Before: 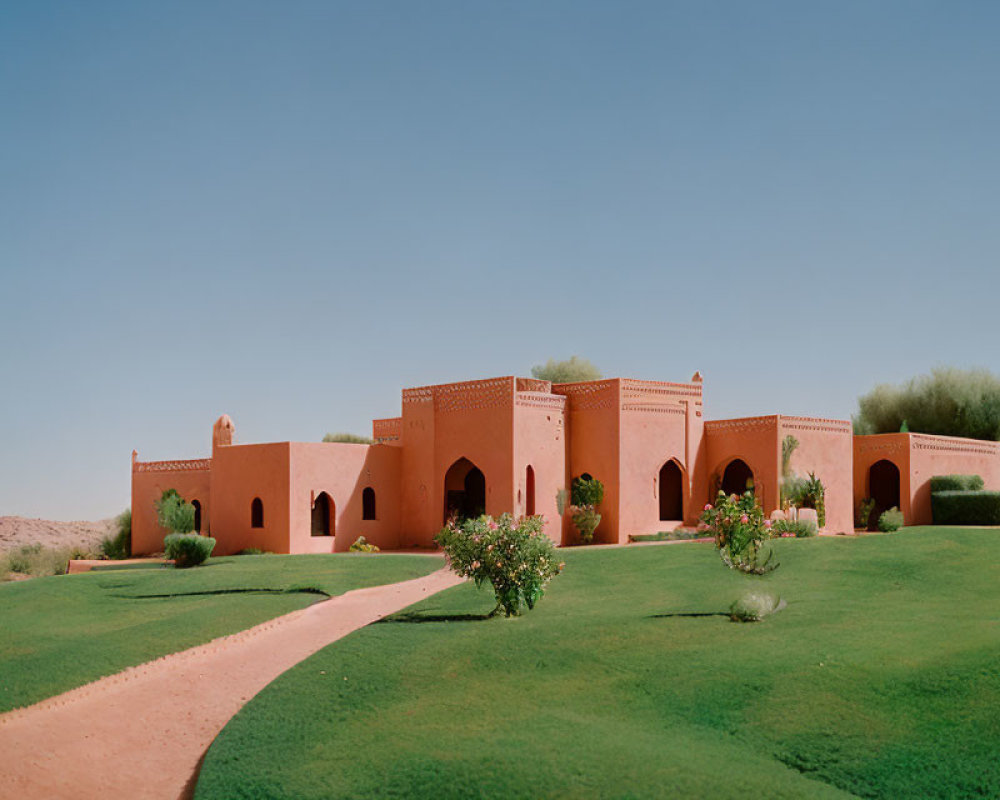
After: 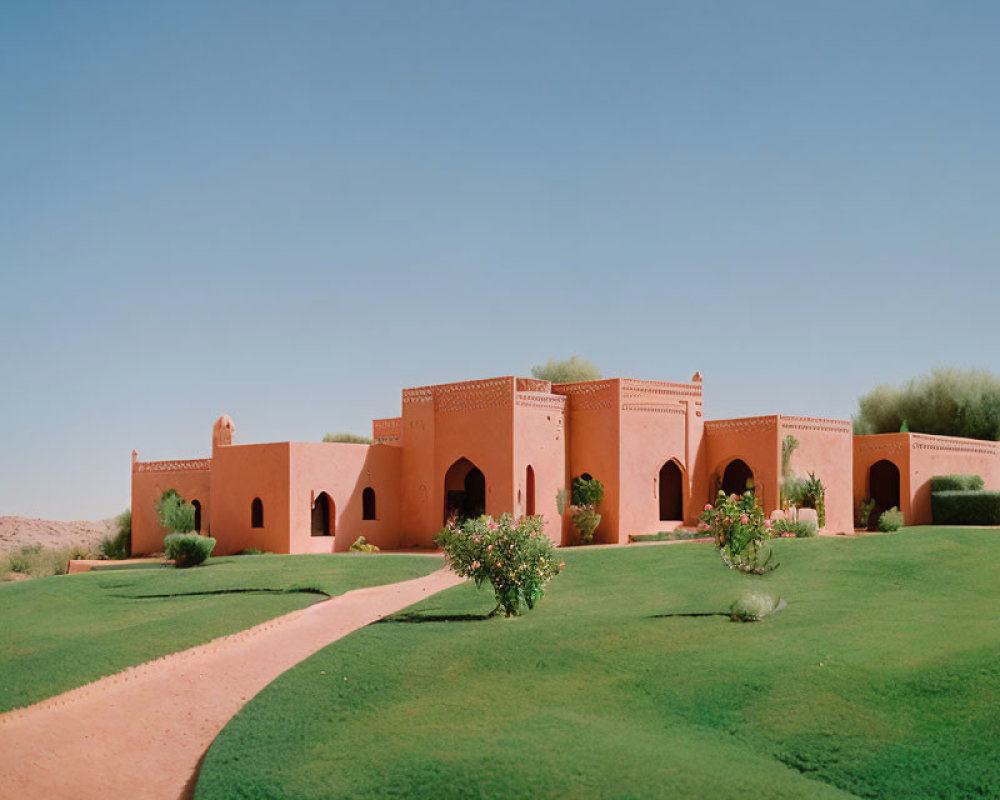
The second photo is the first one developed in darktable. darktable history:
contrast brightness saturation: contrast 0.05, brightness 0.063, saturation 0.015
